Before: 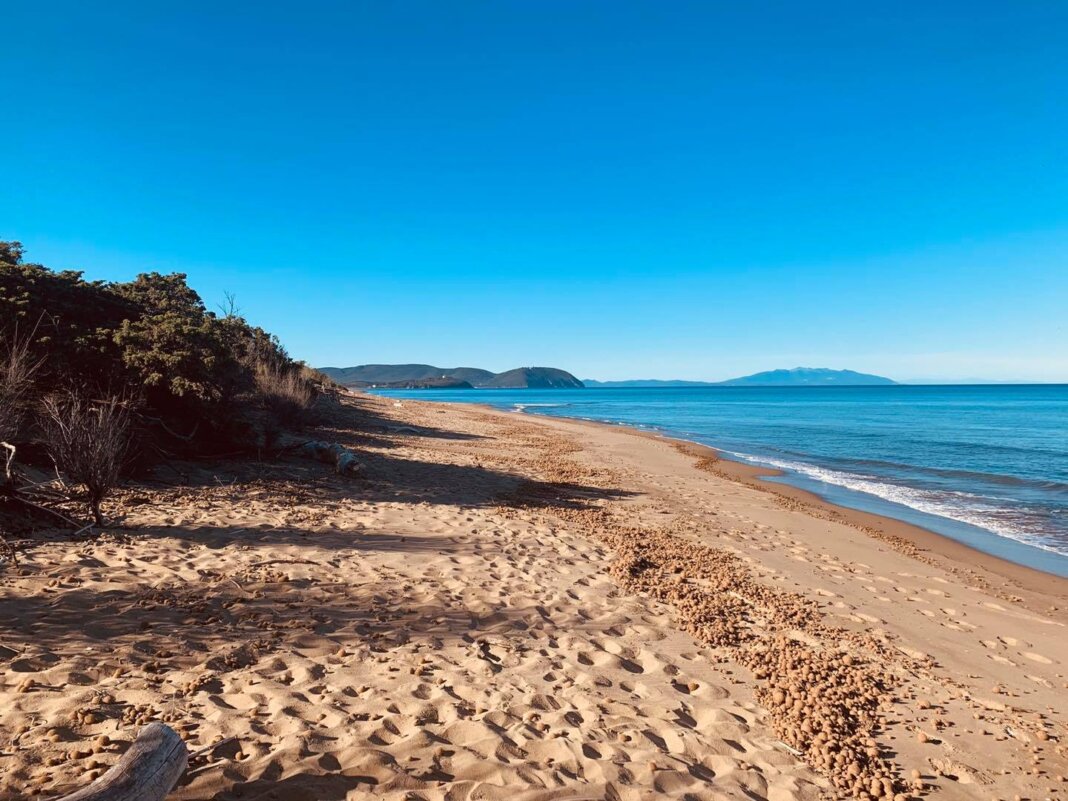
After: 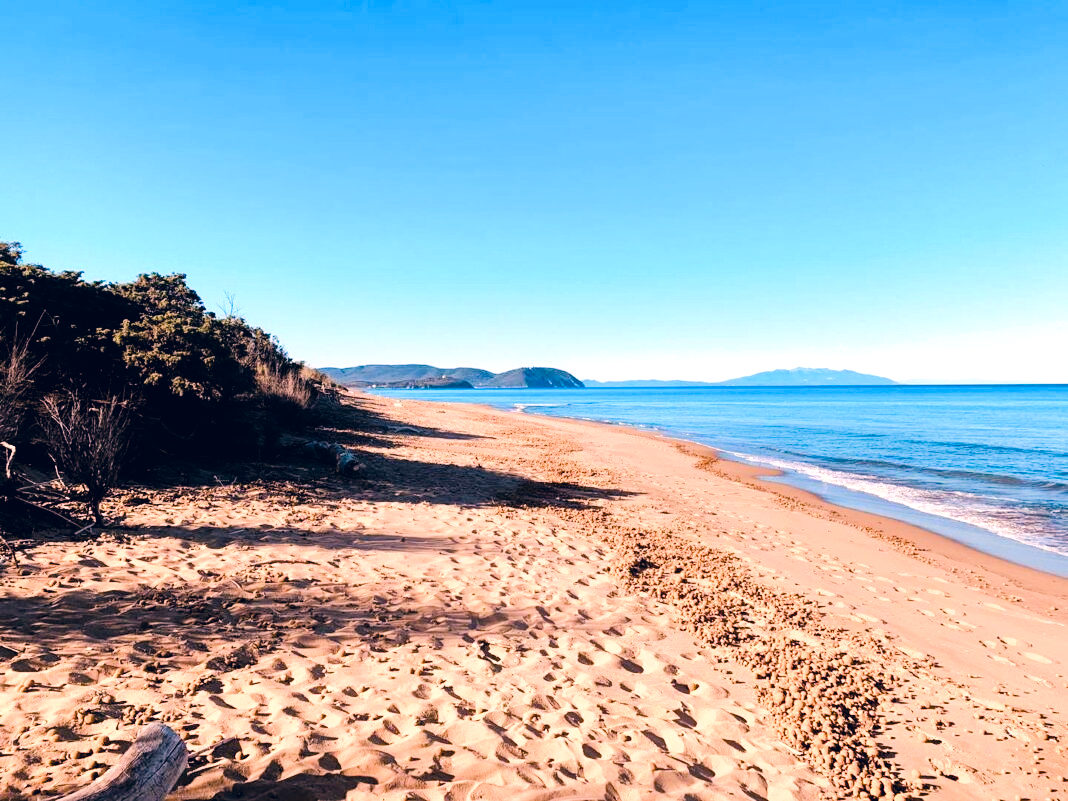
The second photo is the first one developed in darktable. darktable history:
shadows and highlights: shadows 35.04, highlights -35.04, soften with gaussian
tone curve: curves: ch0 [(0, 0) (0.037, 0.011) (0.135, 0.093) (0.266, 0.281) (0.461, 0.555) (0.581, 0.716) (0.675, 0.793) (0.767, 0.849) (0.91, 0.924) (1, 0.979)]; ch1 [(0, 0) (0.292, 0.278) (0.419, 0.423) (0.493, 0.492) (0.506, 0.5) (0.534, 0.529) (0.562, 0.562) (0.641, 0.663) (0.754, 0.76) (1, 1)]; ch2 [(0, 0) (0.294, 0.3) (0.361, 0.372) (0.429, 0.445) (0.478, 0.486) (0.502, 0.498) (0.518, 0.522) (0.531, 0.549) (0.561, 0.579) (0.64, 0.645) (0.7, 0.7) (0.861, 0.808) (1, 0.951)], color space Lab, linked channels, preserve colors none
tone equalizer: -8 EV -0.719 EV, -7 EV -0.7 EV, -6 EV -0.588 EV, -5 EV -0.424 EV, -3 EV 0.37 EV, -2 EV 0.6 EV, -1 EV 0.681 EV, +0 EV 0.721 EV, mask exposure compensation -0.488 EV
color balance rgb: linear chroma grading › global chroma 9.995%, perceptual saturation grading › global saturation 20%, perceptual saturation grading › highlights -50.001%, perceptual saturation grading › shadows 31.131%, perceptual brilliance grading › global brilliance 2.896%, perceptual brilliance grading › highlights -2.486%, perceptual brilliance grading › shadows 3.038%, global vibrance 20%
color correction: highlights a* 14, highlights b* 5.94, shadows a* -5.85, shadows b* -15.43, saturation 0.834
